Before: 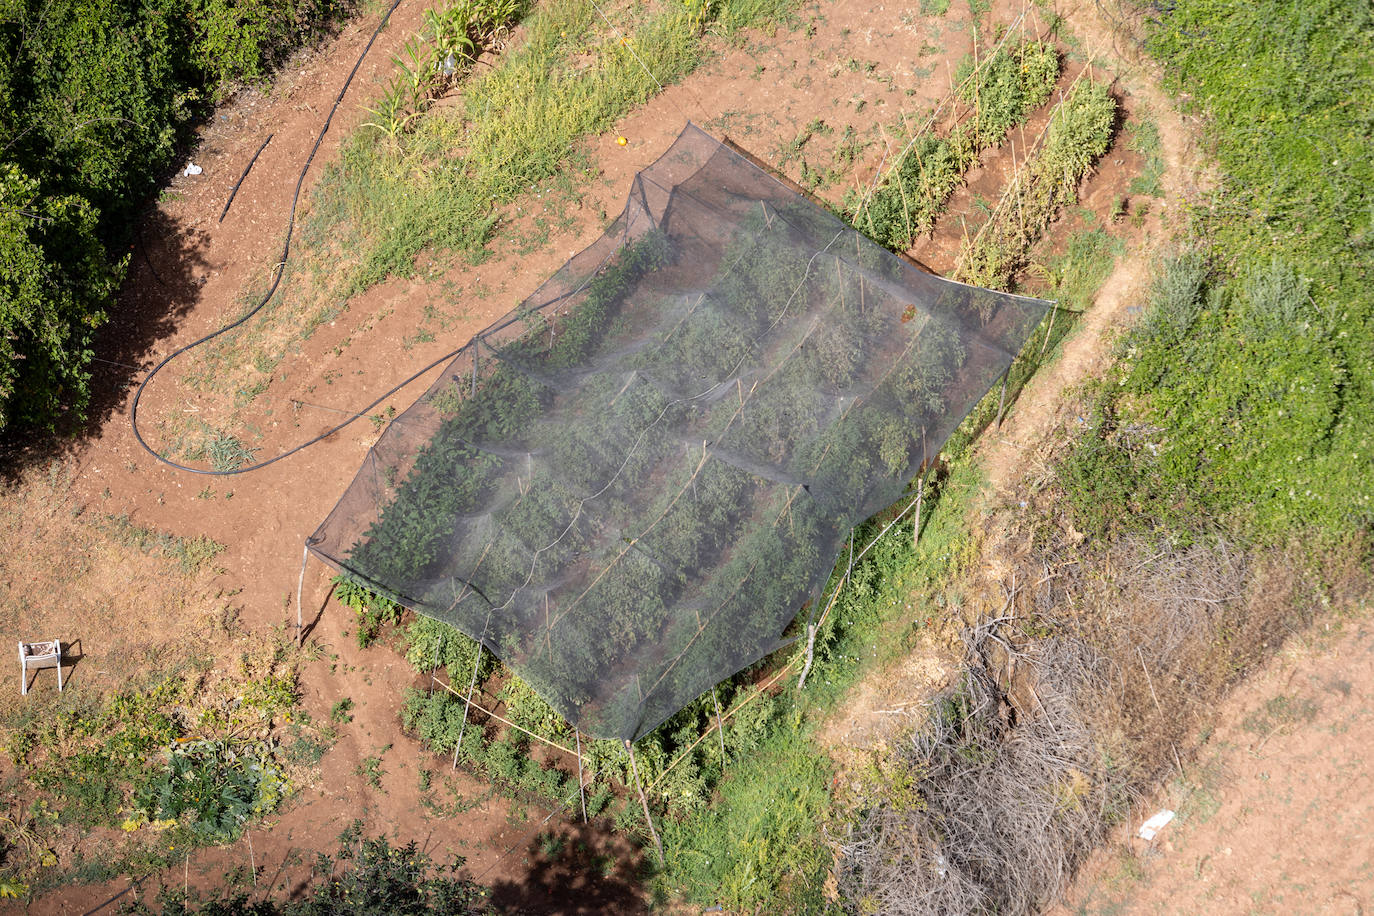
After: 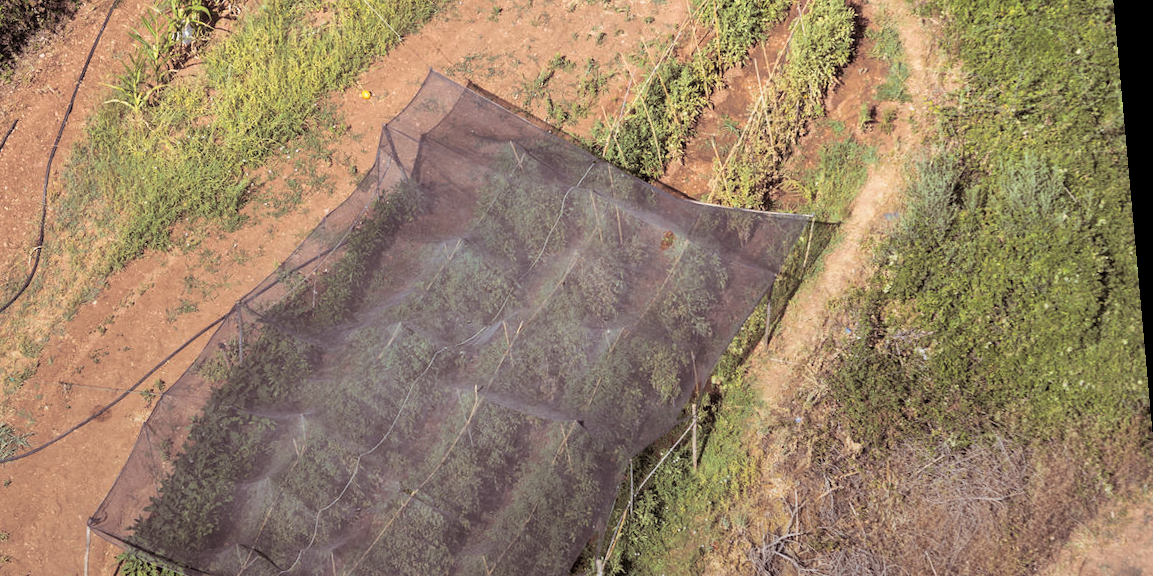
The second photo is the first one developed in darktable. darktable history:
velvia: strength 15%
crop: left 18.38%, top 11.092%, right 2.134%, bottom 33.217%
rotate and perspective: rotation -5.2°, automatic cropping off
split-toning: shadows › saturation 0.24, highlights › hue 54°, highlights › saturation 0.24
graduated density: rotation -180°, offset 24.95
